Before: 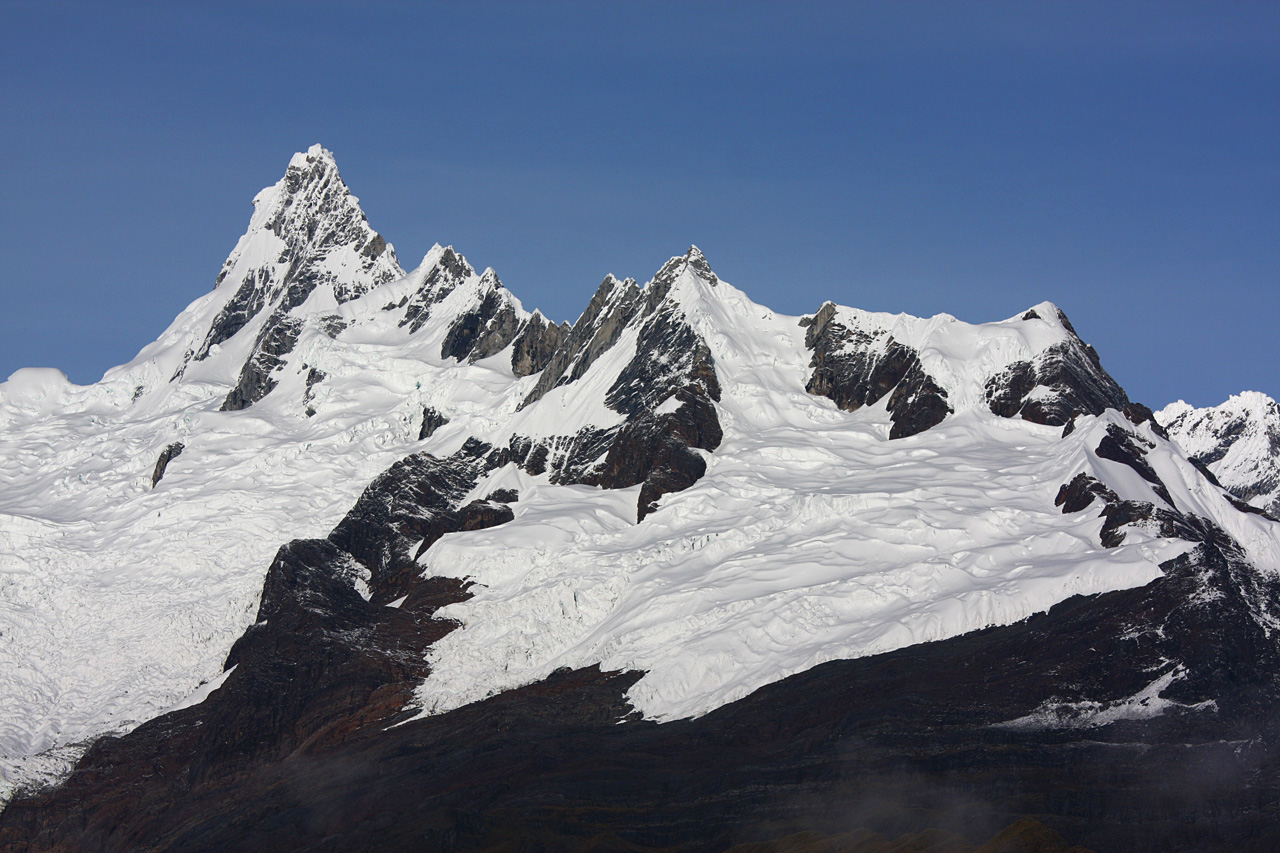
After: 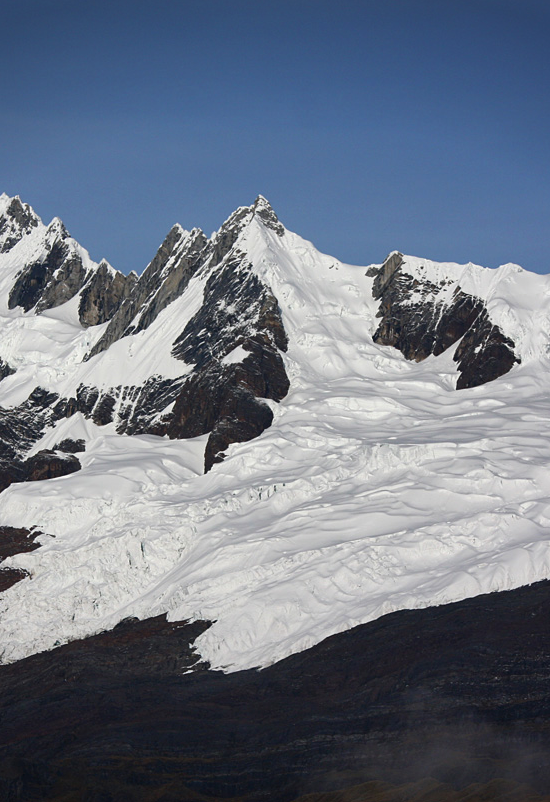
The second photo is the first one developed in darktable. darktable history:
vignetting: fall-off start 100.85%, saturation 0.003, width/height ratio 1.305
crop: left 33.851%, top 5.976%, right 23.141%
shadows and highlights: low approximation 0.01, soften with gaussian
